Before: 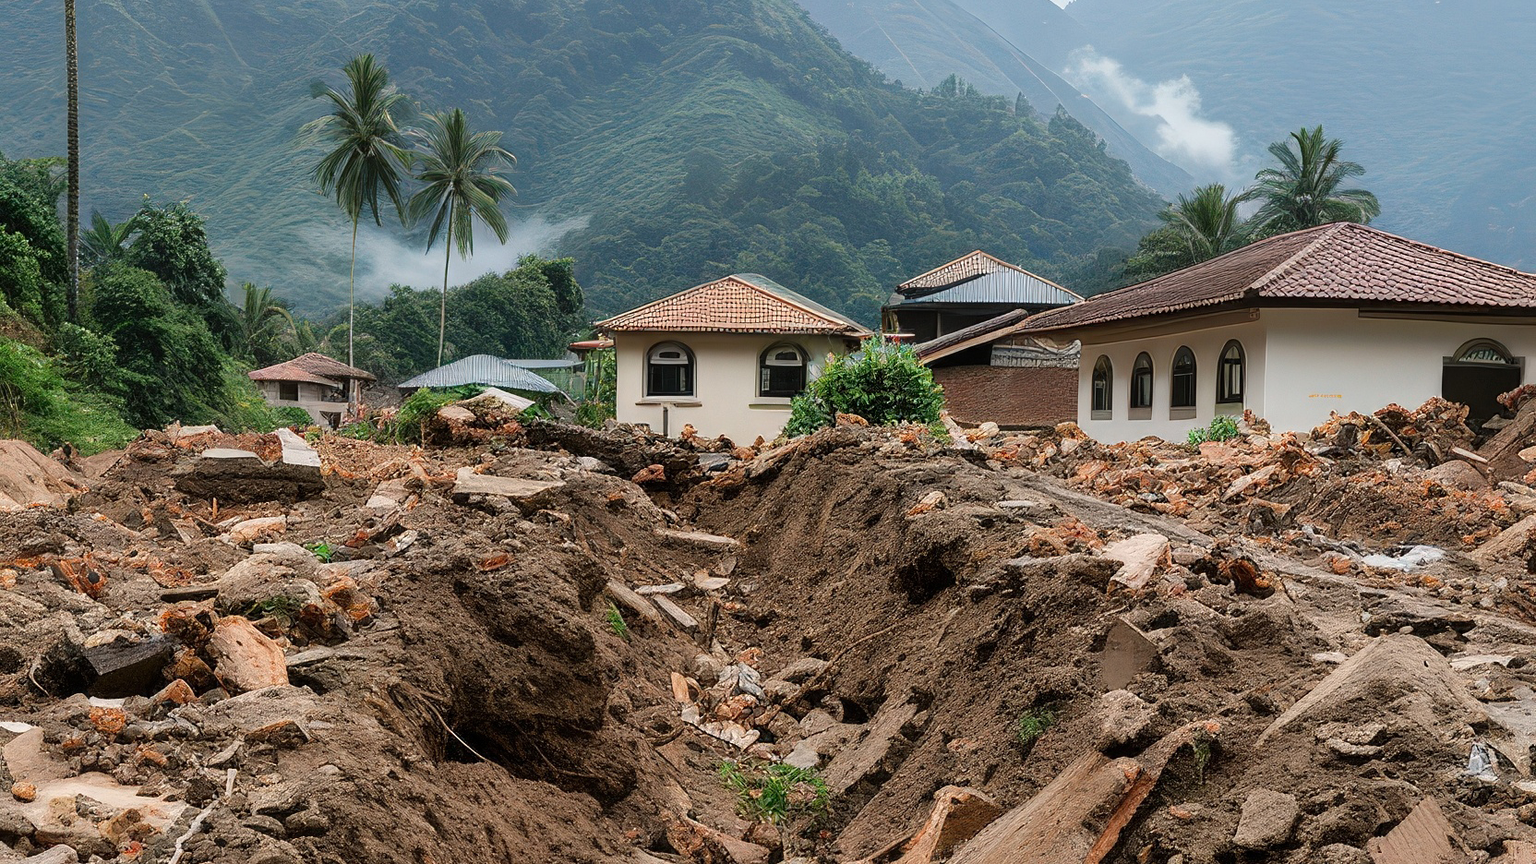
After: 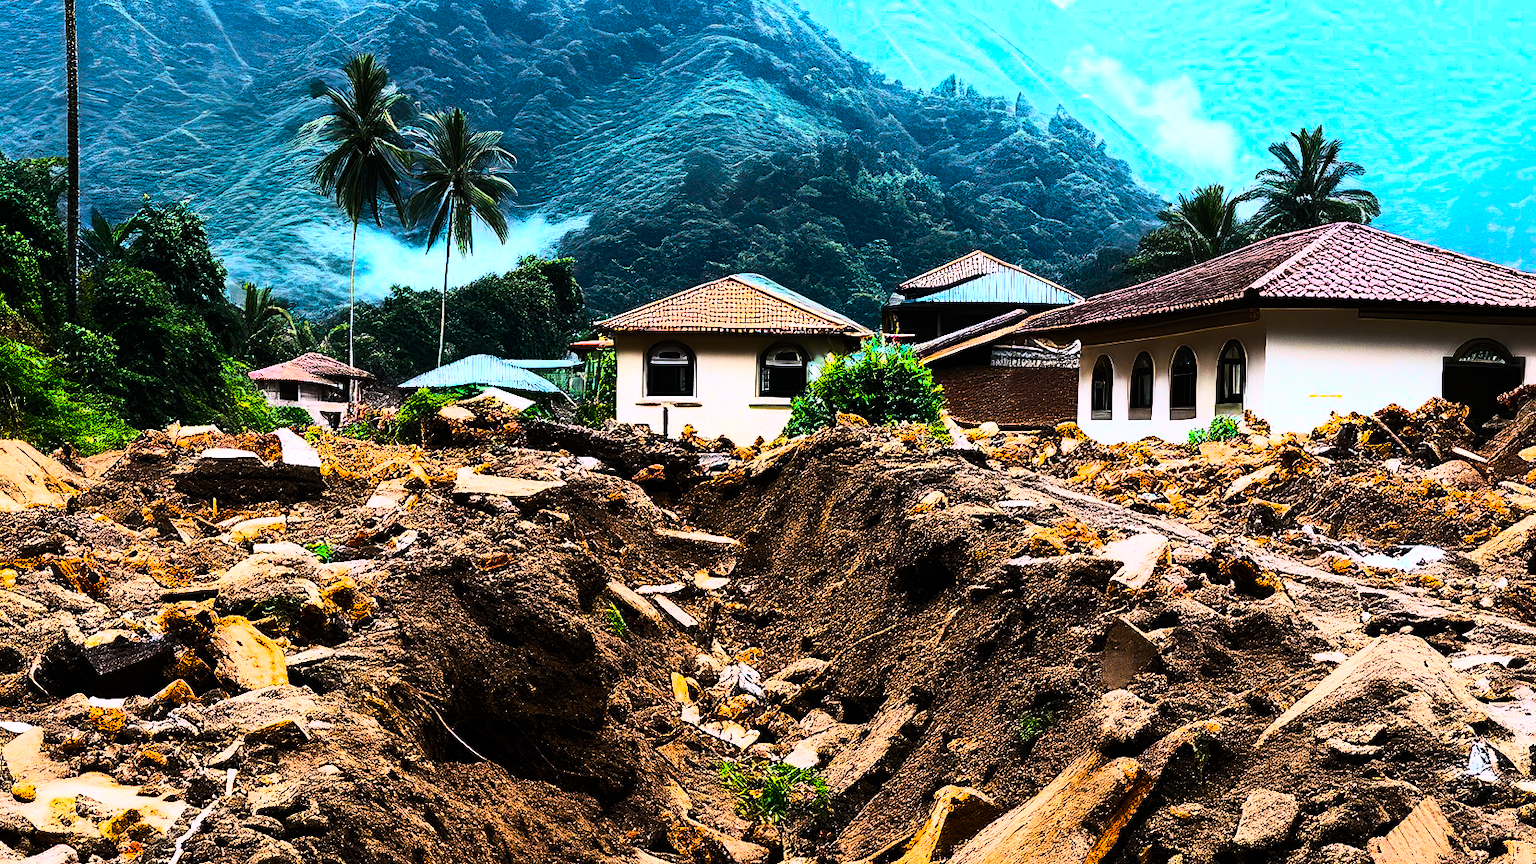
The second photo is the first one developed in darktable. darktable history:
rgb curve: curves: ch0 [(0, 0) (0.21, 0.15) (0.24, 0.21) (0.5, 0.75) (0.75, 0.96) (0.89, 0.99) (1, 1)]; ch1 [(0, 0.02) (0.21, 0.13) (0.25, 0.2) (0.5, 0.67) (0.75, 0.9) (0.89, 0.97) (1, 1)]; ch2 [(0, 0.02) (0.21, 0.13) (0.25, 0.2) (0.5, 0.67) (0.75, 0.9) (0.89, 0.97) (1, 1)], compensate middle gray true
color calibration: illuminant as shot in camera, x 0.358, y 0.373, temperature 4628.91 K
exposure: black level correction 0, exposure 0.5 EV, compensate highlight preservation false
color balance rgb: linear chroma grading › global chroma 40.15%, perceptual saturation grading › global saturation 60.58%, perceptual saturation grading › highlights 20.44%, perceptual saturation grading › shadows -50.36%, perceptual brilliance grading › highlights 2.19%, perceptual brilliance grading › mid-tones -50.36%, perceptual brilliance grading › shadows -50.36%
